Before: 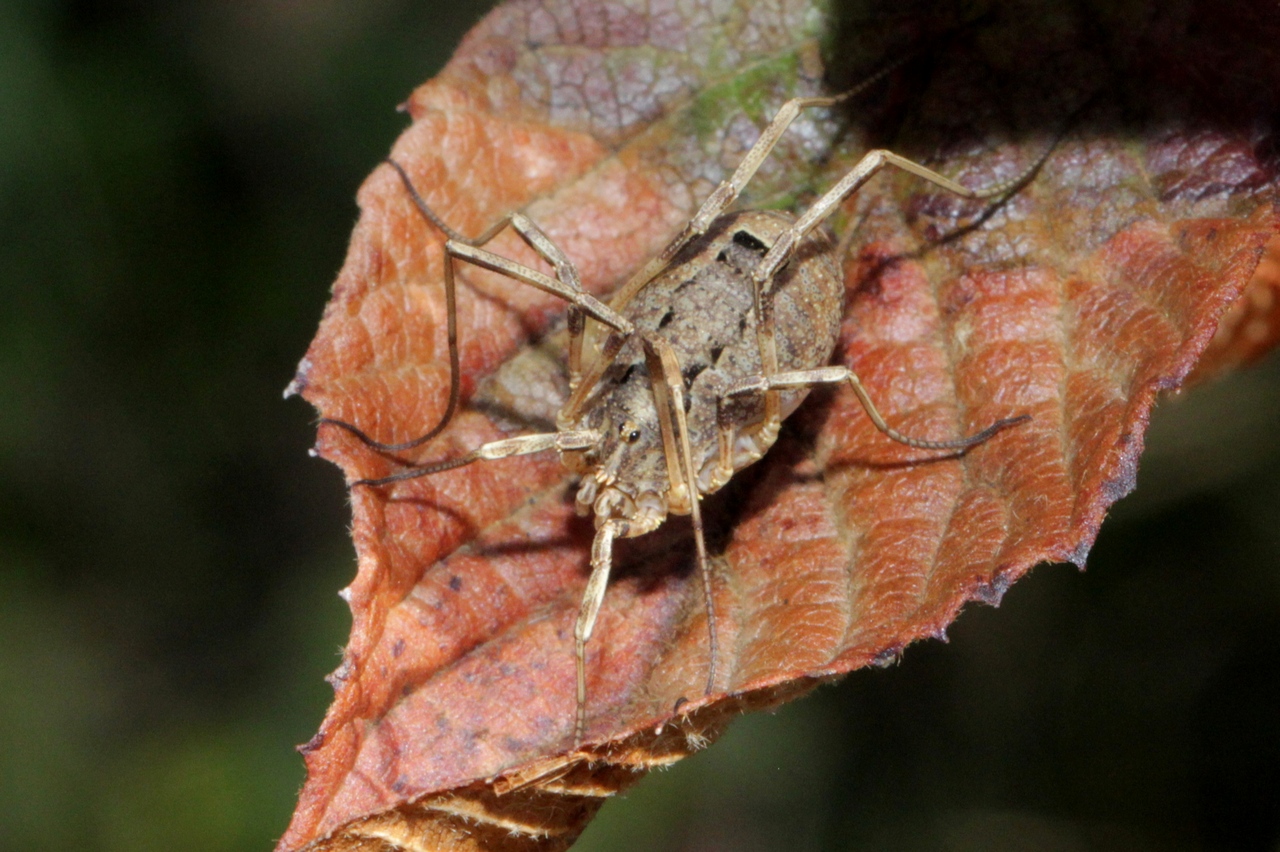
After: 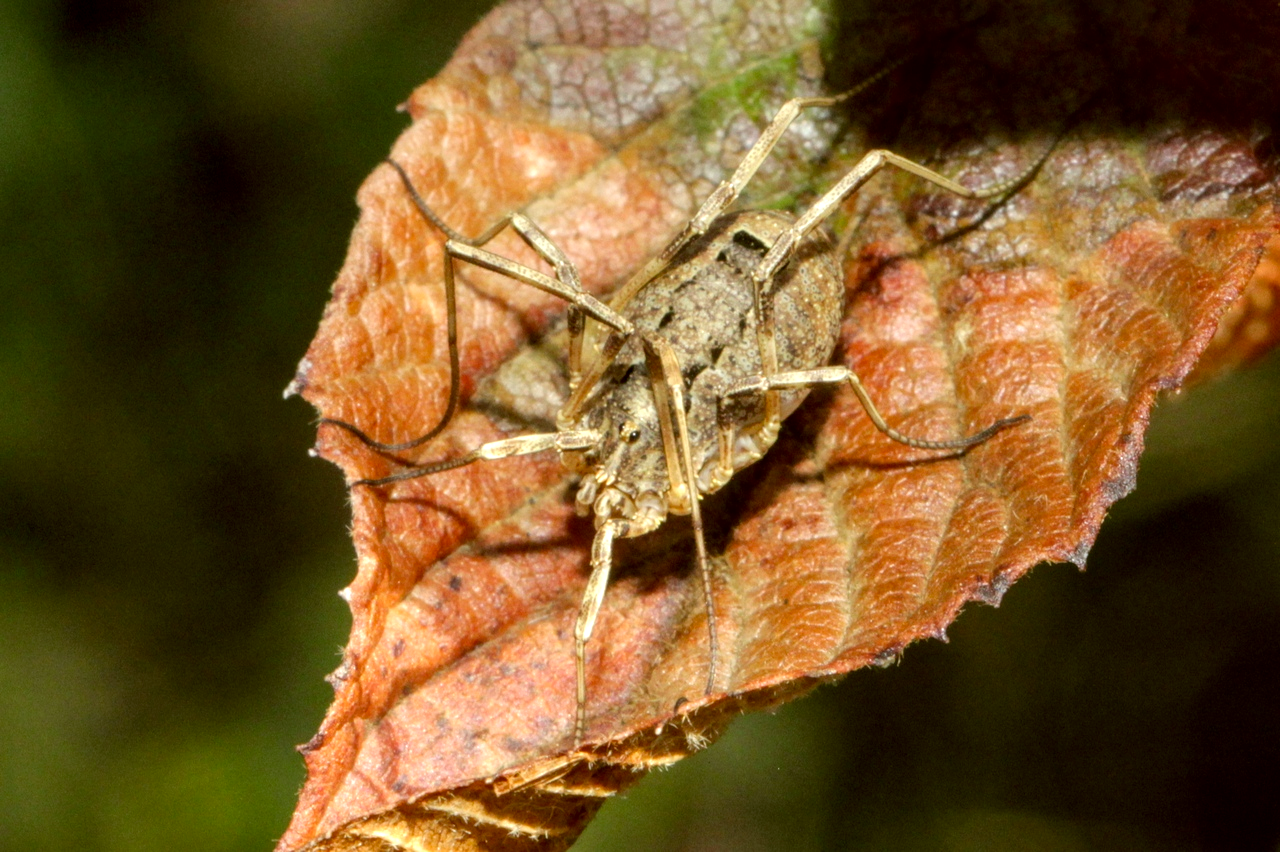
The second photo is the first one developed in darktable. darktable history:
exposure: black level correction 0.001, exposure 0.499 EV, compensate highlight preservation false
local contrast: on, module defaults
color correction: highlights a* -1.25, highlights b* 10.3, shadows a* 0.228, shadows b* 18.72
